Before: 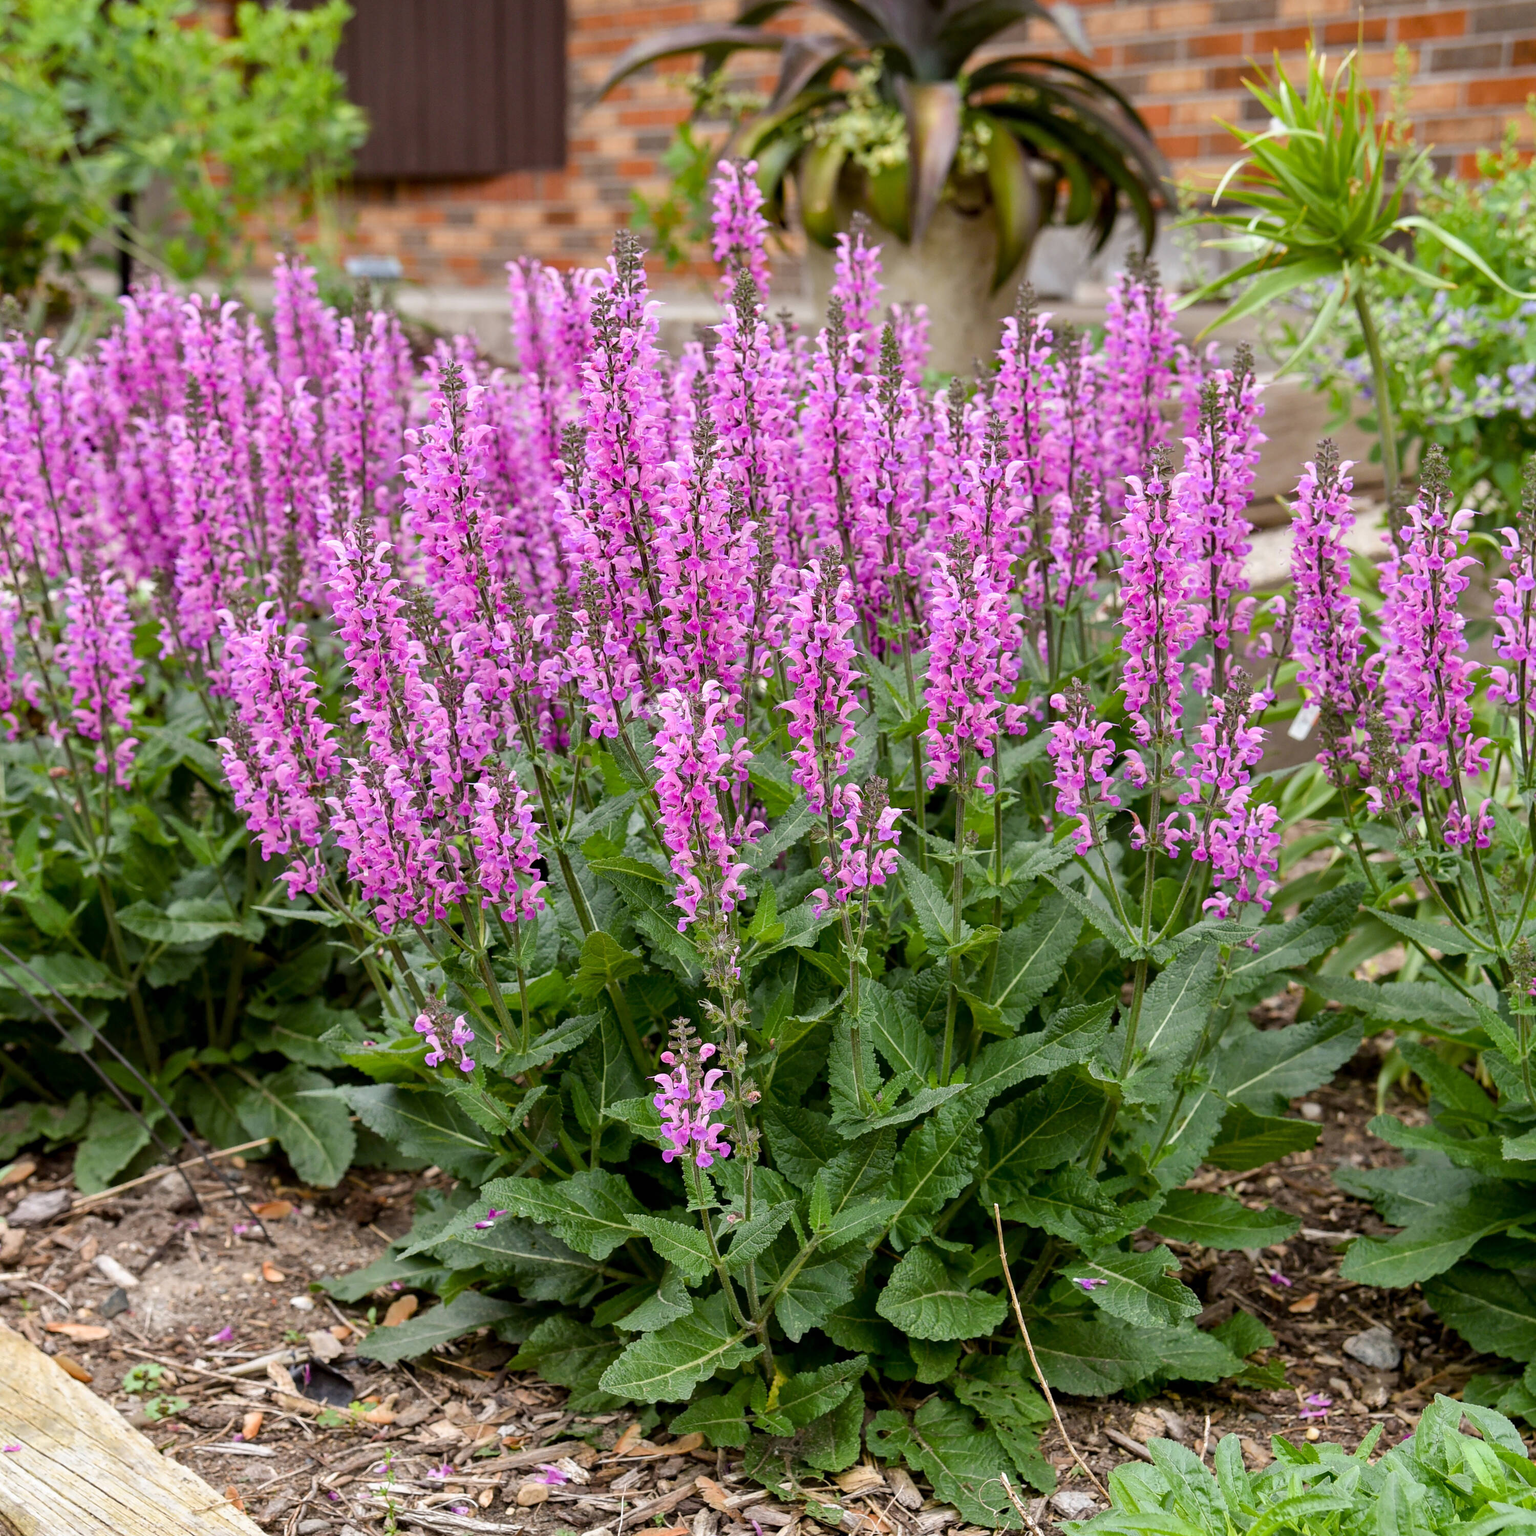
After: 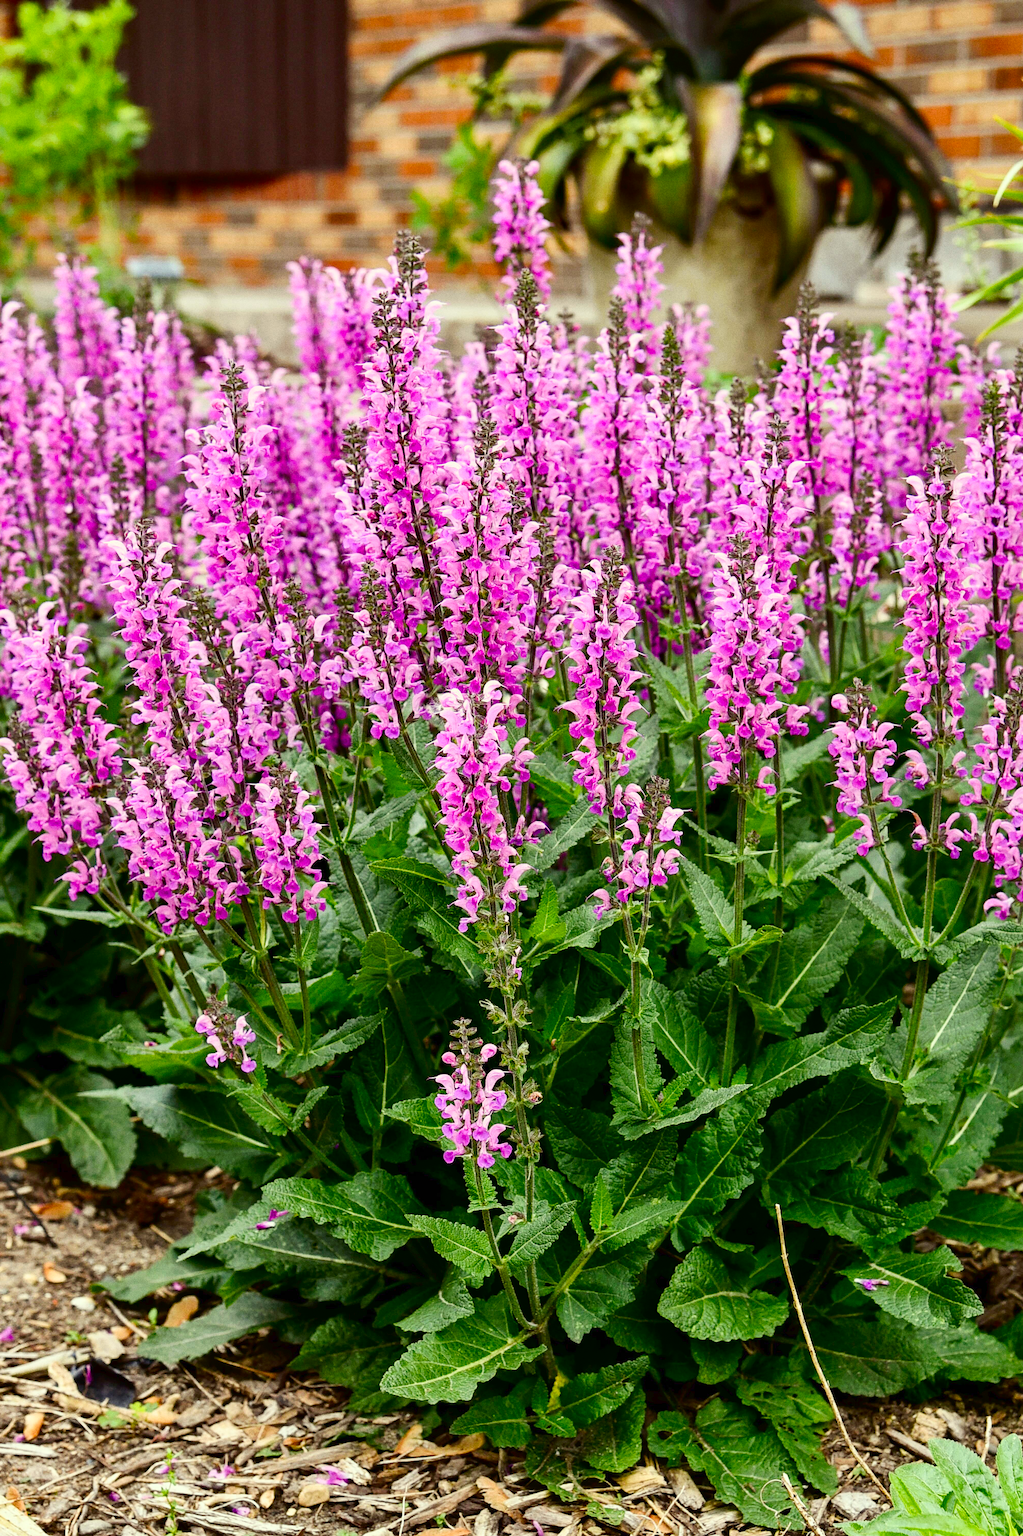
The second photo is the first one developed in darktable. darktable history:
crop and rotate: left 14.292%, right 19.041%
contrast brightness saturation: contrast 0.19, brightness -0.11, saturation 0.21
exposure: compensate highlight preservation false
tone curve: curves: ch0 [(0, 0) (0.003, 0.019) (0.011, 0.022) (0.025, 0.025) (0.044, 0.04) (0.069, 0.069) (0.1, 0.108) (0.136, 0.152) (0.177, 0.199) (0.224, 0.26) (0.277, 0.321) (0.335, 0.392) (0.399, 0.472) (0.468, 0.547) (0.543, 0.624) (0.623, 0.713) (0.709, 0.786) (0.801, 0.865) (0.898, 0.939) (1, 1)], preserve colors none
grain: coarseness 0.47 ISO
color correction: highlights a* -5.94, highlights b* 11.19
